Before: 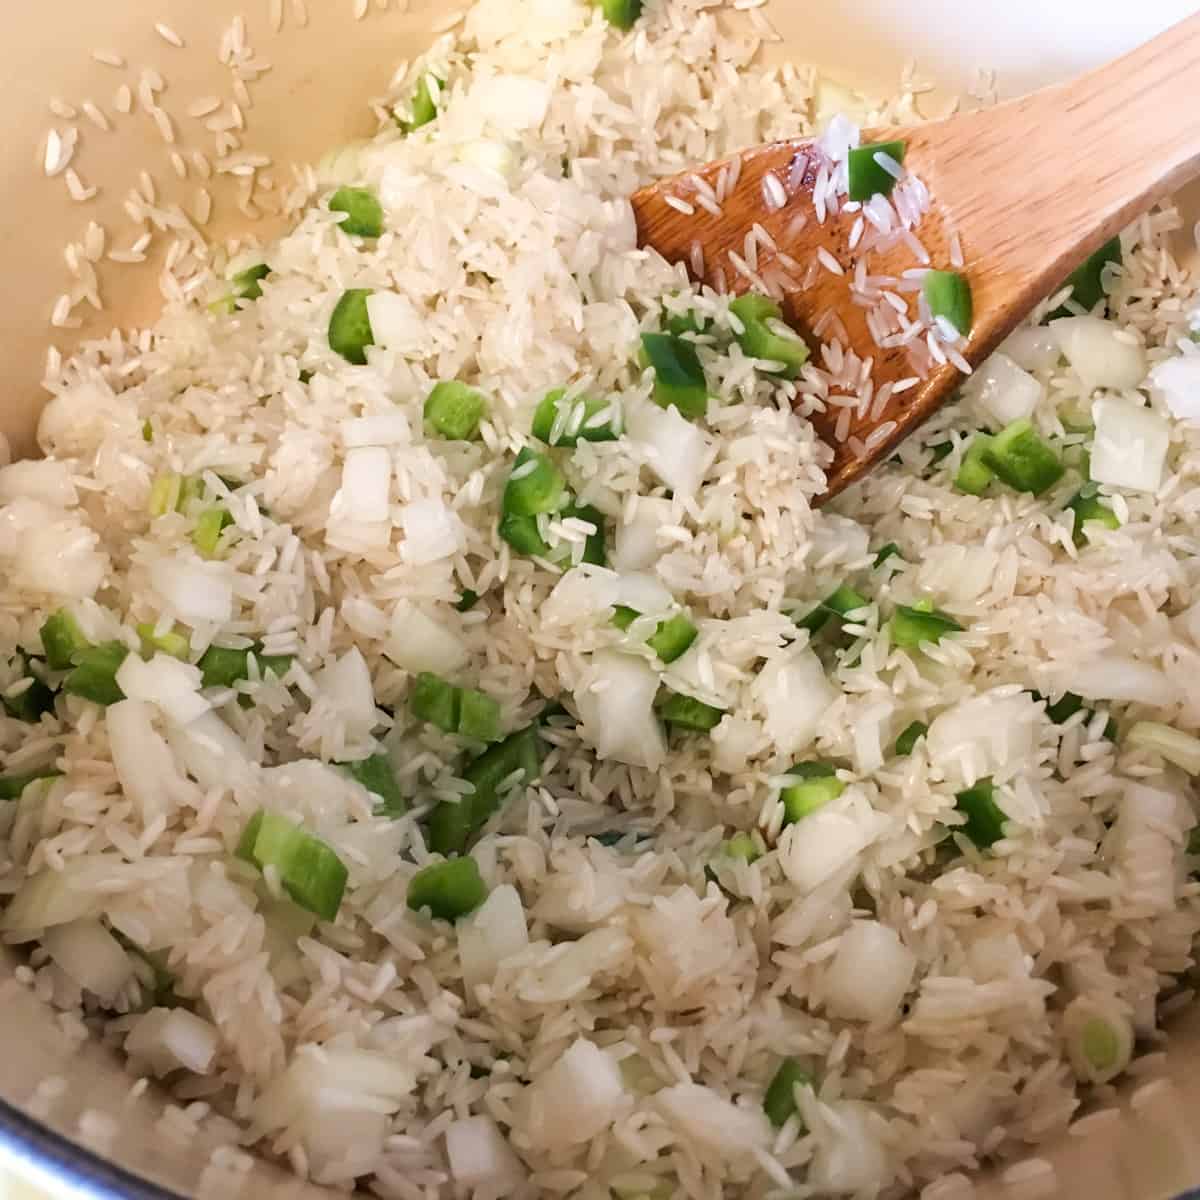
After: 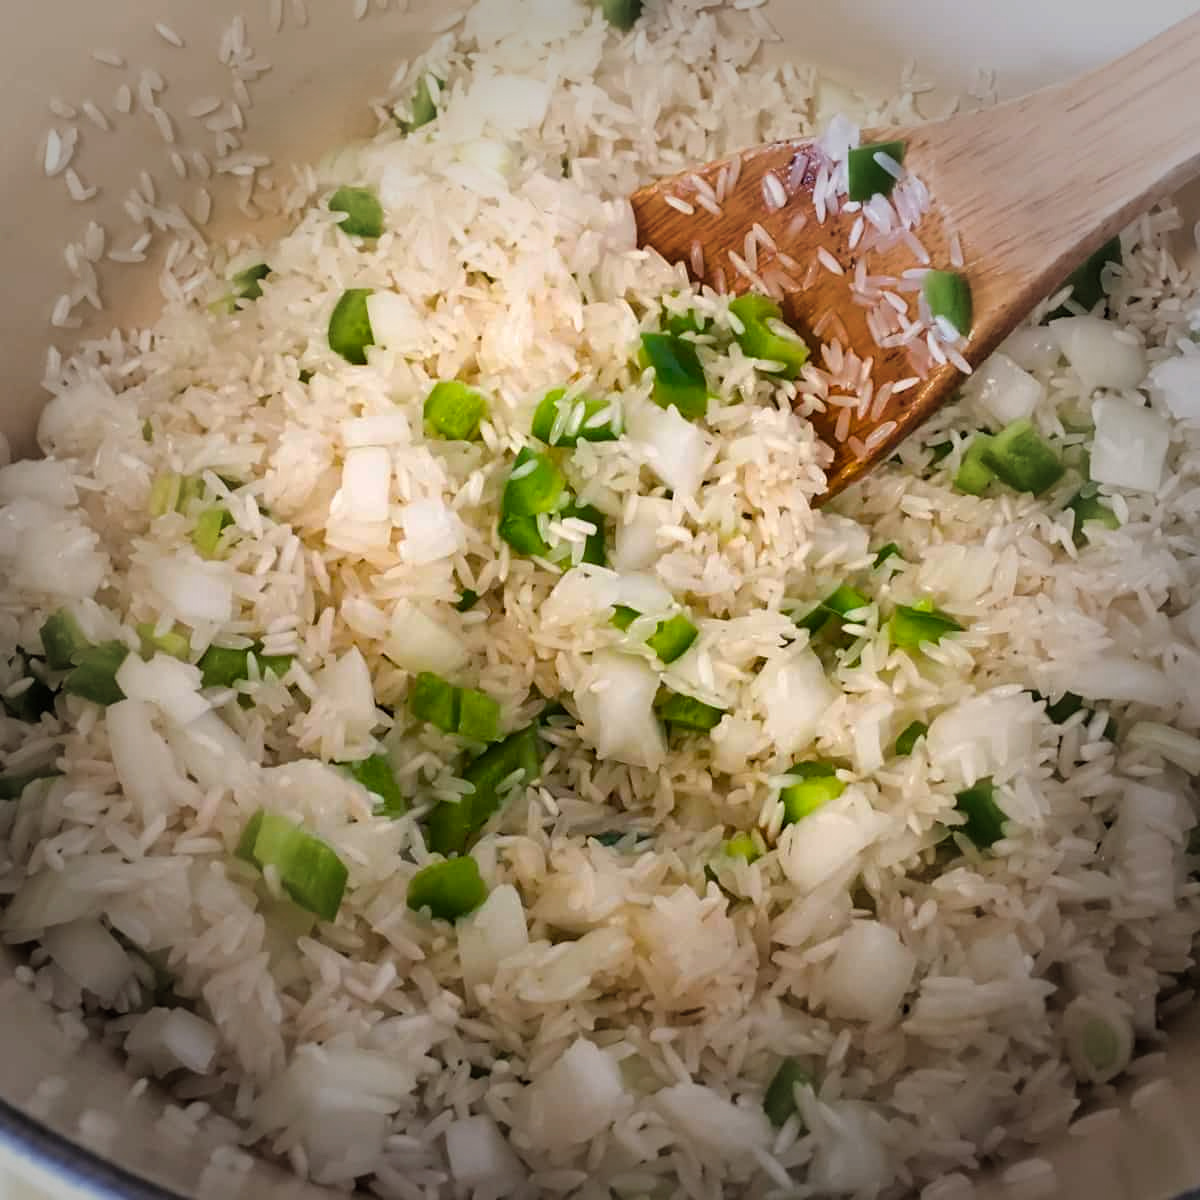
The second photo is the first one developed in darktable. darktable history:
vignetting: fall-off start 48.41%, automatic ratio true, width/height ratio 1.29, unbound false
color zones: curves: ch0 [(0, 0.5) (0.143, 0.52) (0.286, 0.5) (0.429, 0.5) (0.571, 0.5) (0.714, 0.5) (0.857, 0.5) (1, 0.5)]; ch1 [(0, 0.489) (0.155, 0.45) (0.286, 0.466) (0.429, 0.5) (0.571, 0.5) (0.714, 0.5) (0.857, 0.5) (1, 0.489)]
color balance rgb: linear chroma grading › global chroma 15%, perceptual saturation grading › global saturation 30%
